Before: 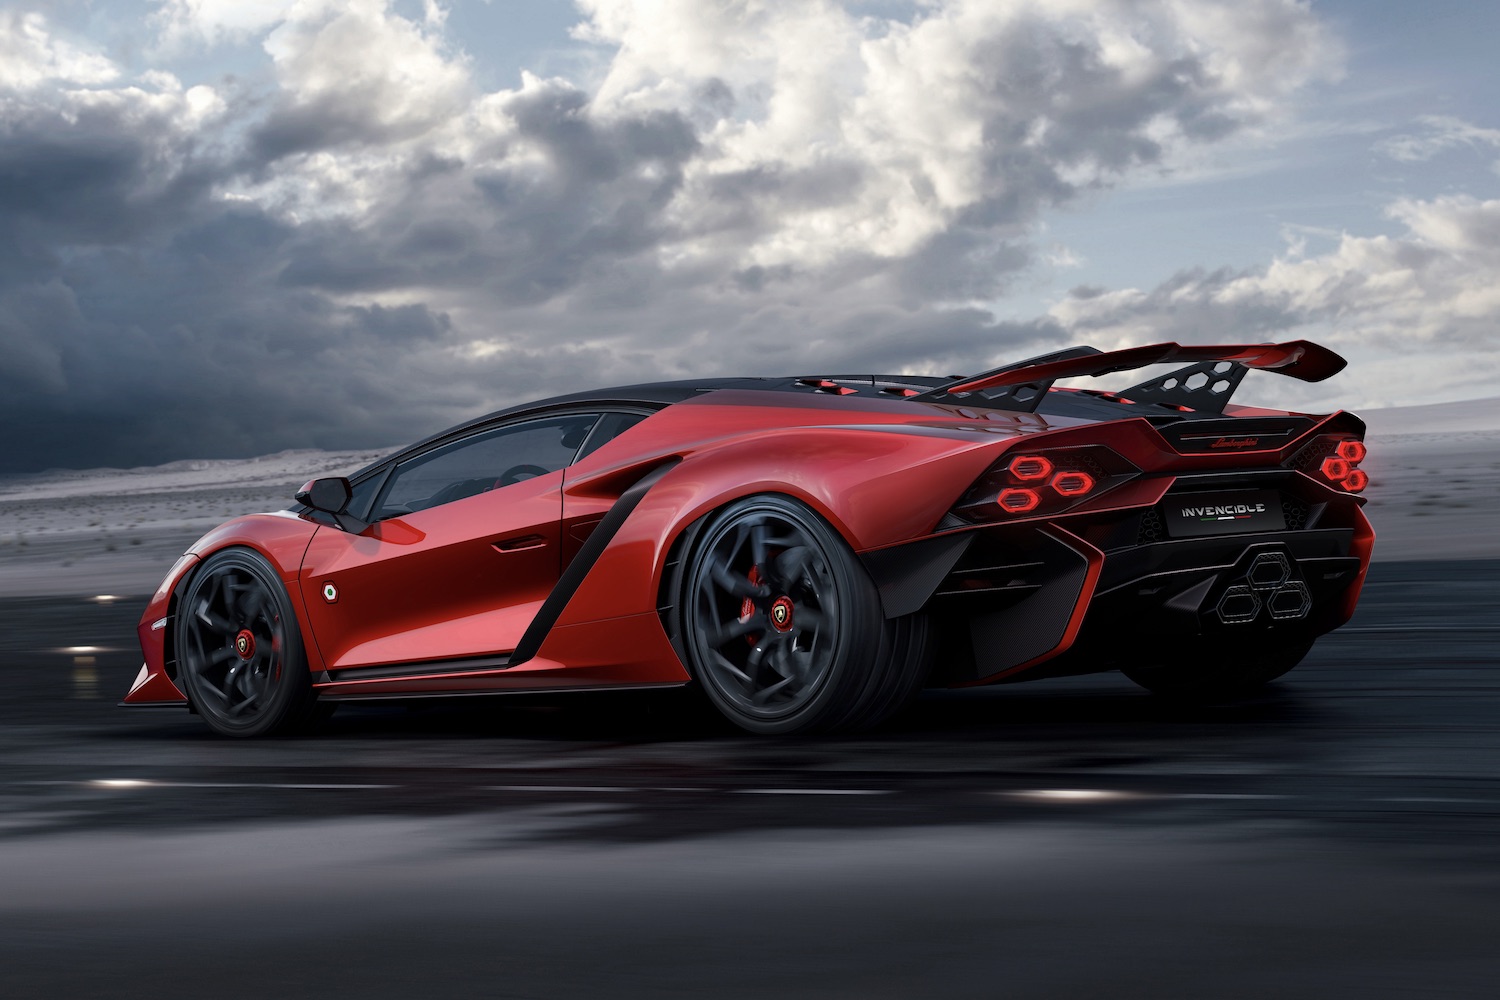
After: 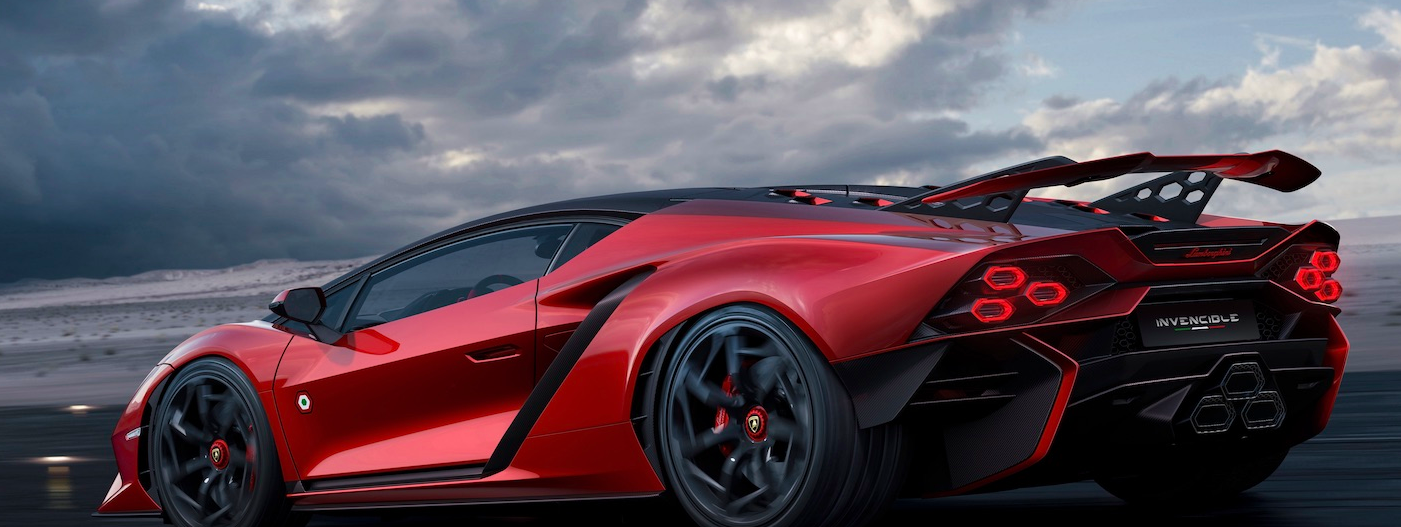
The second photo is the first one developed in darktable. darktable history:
crop: left 1.785%, top 19.038%, right 4.782%, bottom 28.216%
velvia: on, module defaults
